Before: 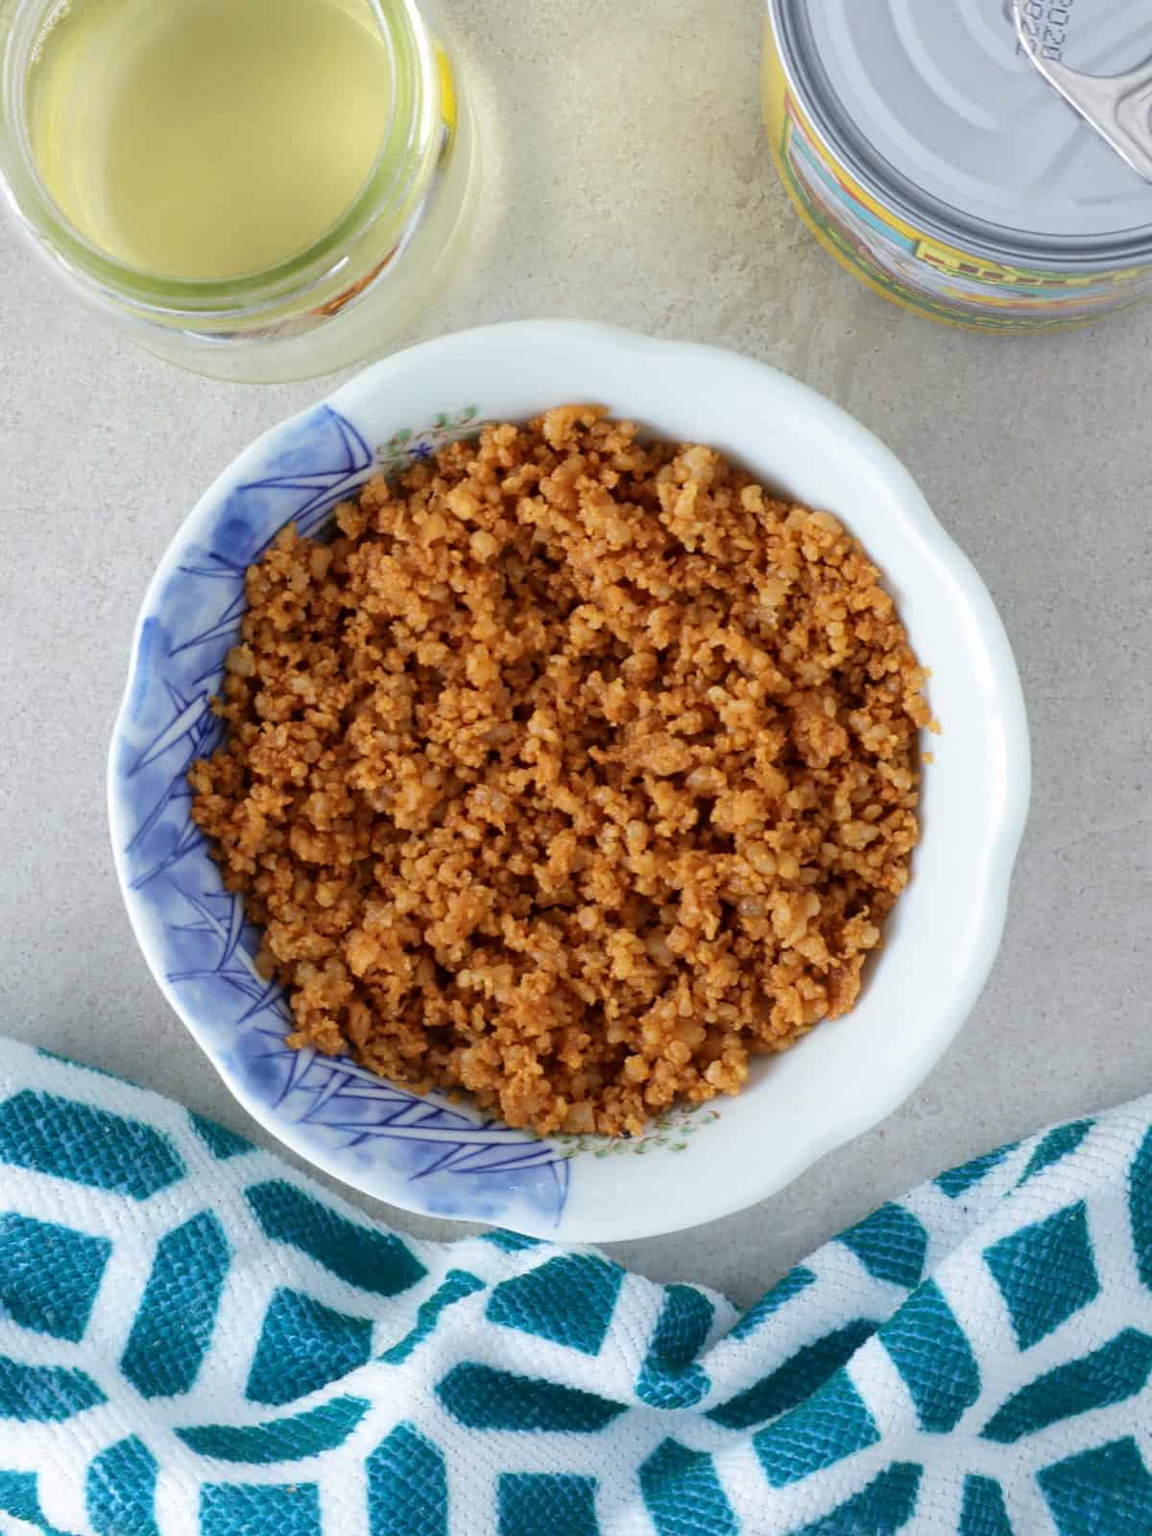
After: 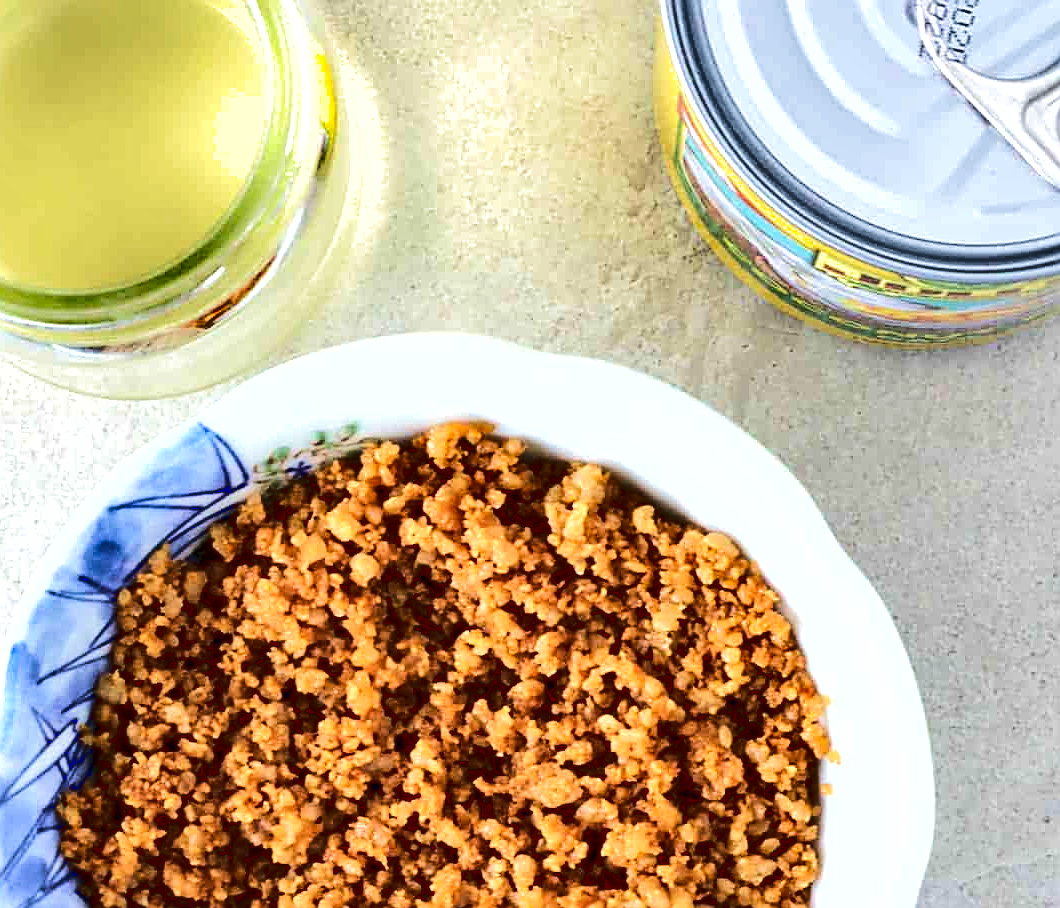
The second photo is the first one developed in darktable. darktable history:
crop and rotate: left 11.62%, bottom 43.214%
tone curve: curves: ch0 [(0, 0) (0.003, 0.039) (0.011, 0.042) (0.025, 0.048) (0.044, 0.058) (0.069, 0.071) (0.1, 0.089) (0.136, 0.114) (0.177, 0.146) (0.224, 0.199) (0.277, 0.27) (0.335, 0.364) (0.399, 0.47) (0.468, 0.566) (0.543, 0.643) (0.623, 0.73) (0.709, 0.8) (0.801, 0.863) (0.898, 0.925) (1, 1)], color space Lab, linked channels, preserve colors none
tone equalizer: -8 EV -0.716 EV, -7 EV -0.734 EV, -6 EV -0.594 EV, -5 EV -0.388 EV, -3 EV 0.4 EV, -2 EV 0.6 EV, -1 EV 0.694 EV, +0 EV 0.752 EV, edges refinement/feathering 500, mask exposure compensation -1.57 EV, preserve details no
velvia: on, module defaults
sharpen: on, module defaults
shadows and highlights: low approximation 0.01, soften with gaussian
contrast equalizer: octaves 7, y [[0.6 ×6], [0.55 ×6], [0 ×6], [0 ×6], [0 ×6]], mix 0.32
